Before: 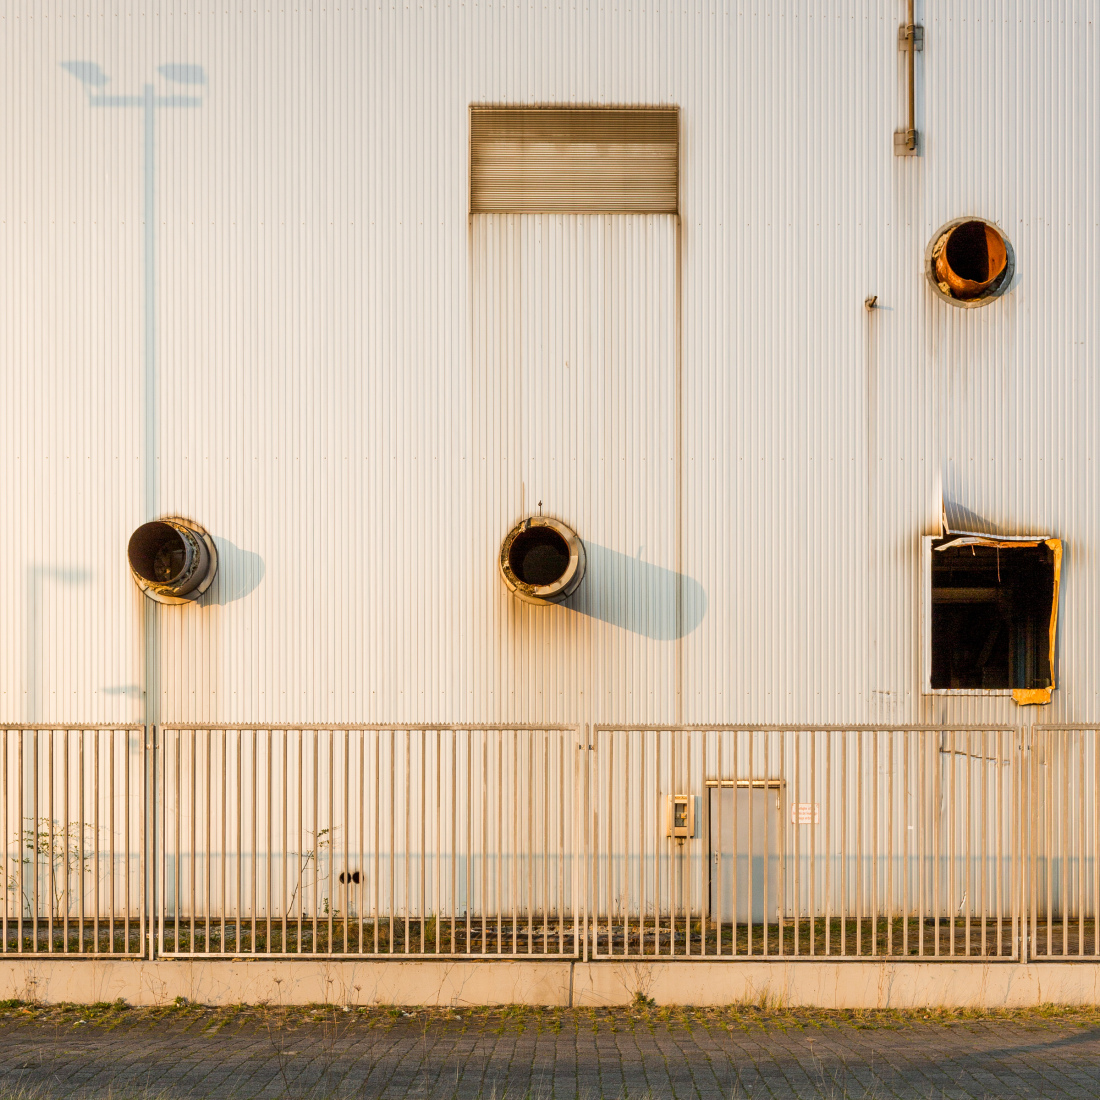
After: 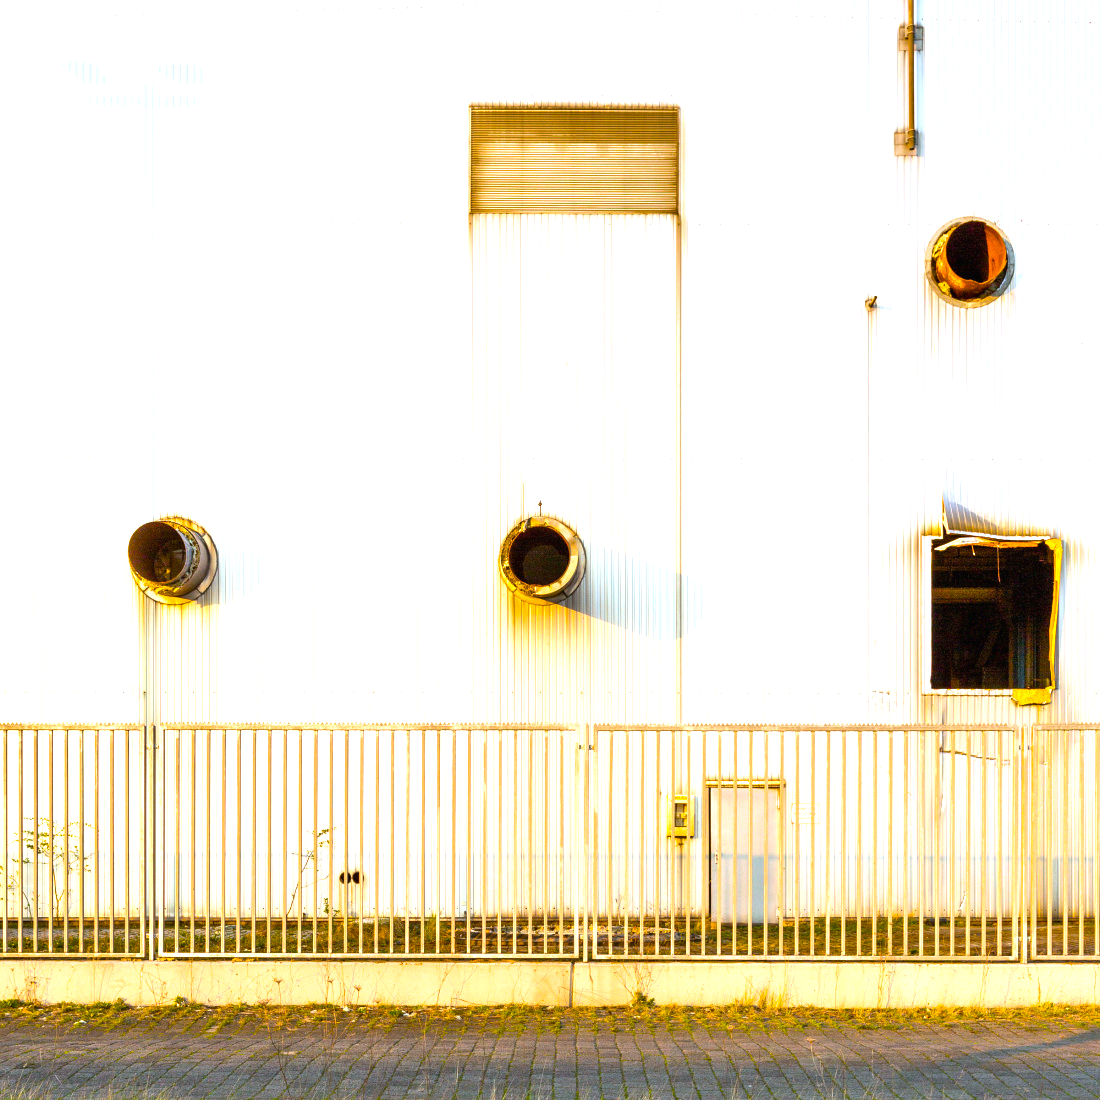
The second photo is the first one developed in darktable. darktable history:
white balance: red 0.954, blue 1.079
color balance rgb: linear chroma grading › global chroma 15%, perceptual saturation grading › global saturation 30%
exposure: black level correction 0, exposure 1.1 EV, compensate highlight preservation false
